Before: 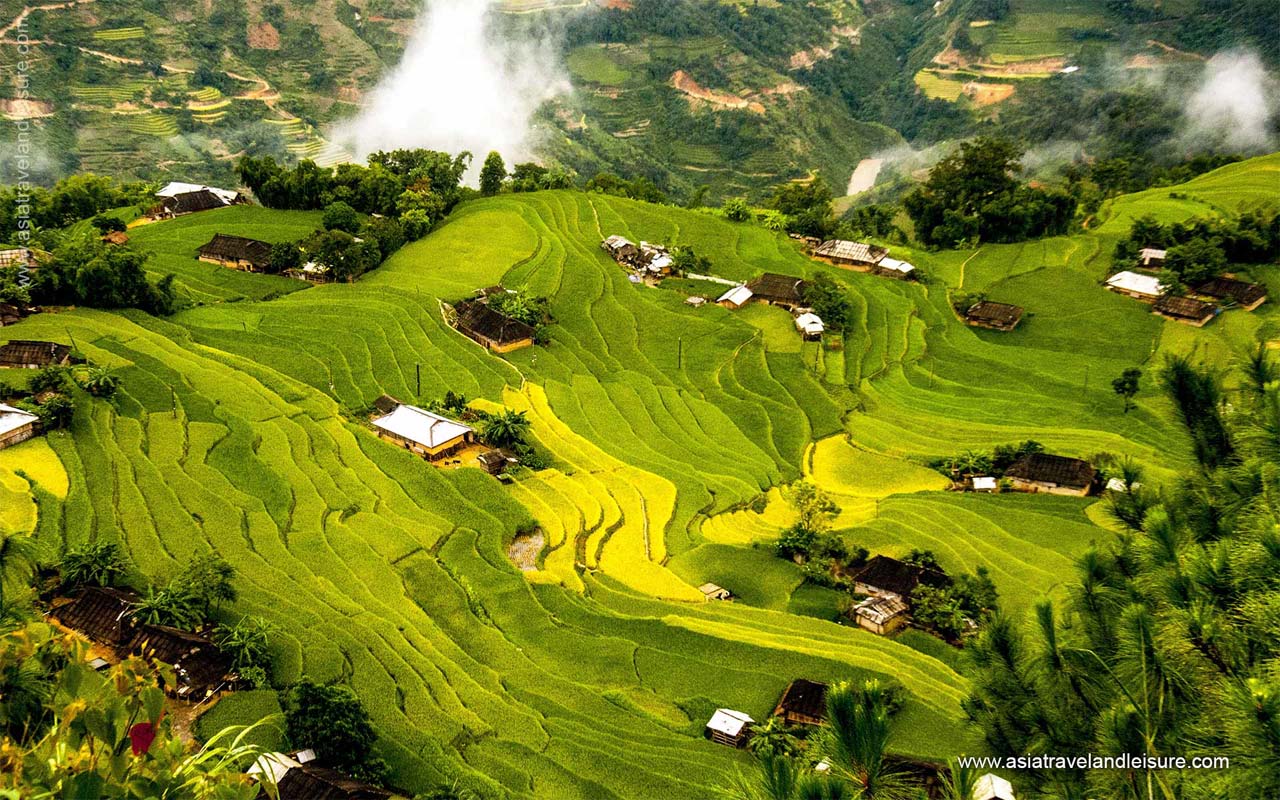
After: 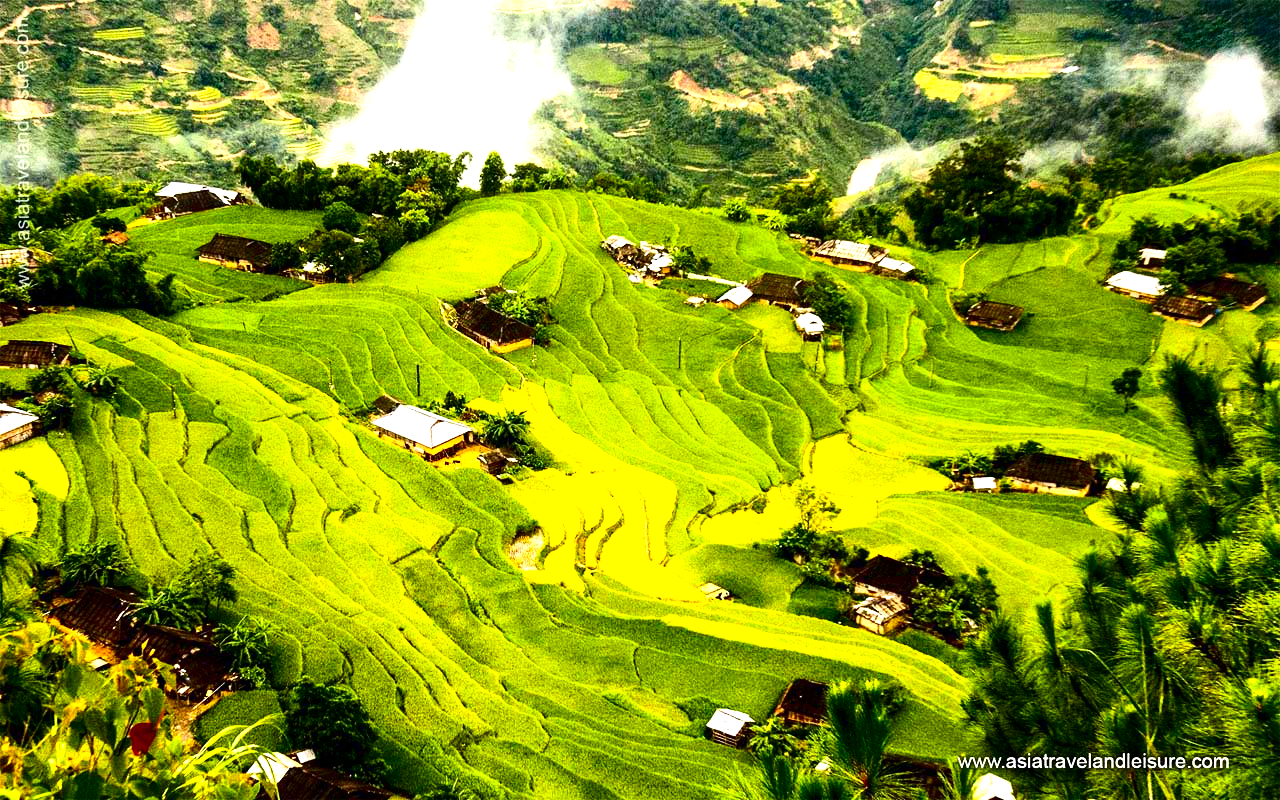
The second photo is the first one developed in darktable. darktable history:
contrast brightness saturation: contrast 0.225, brightness -0.185, saturation 0.244
exposure: exposure 1.001 EV, compensate exposure bias true, compensate highlight preservation false
